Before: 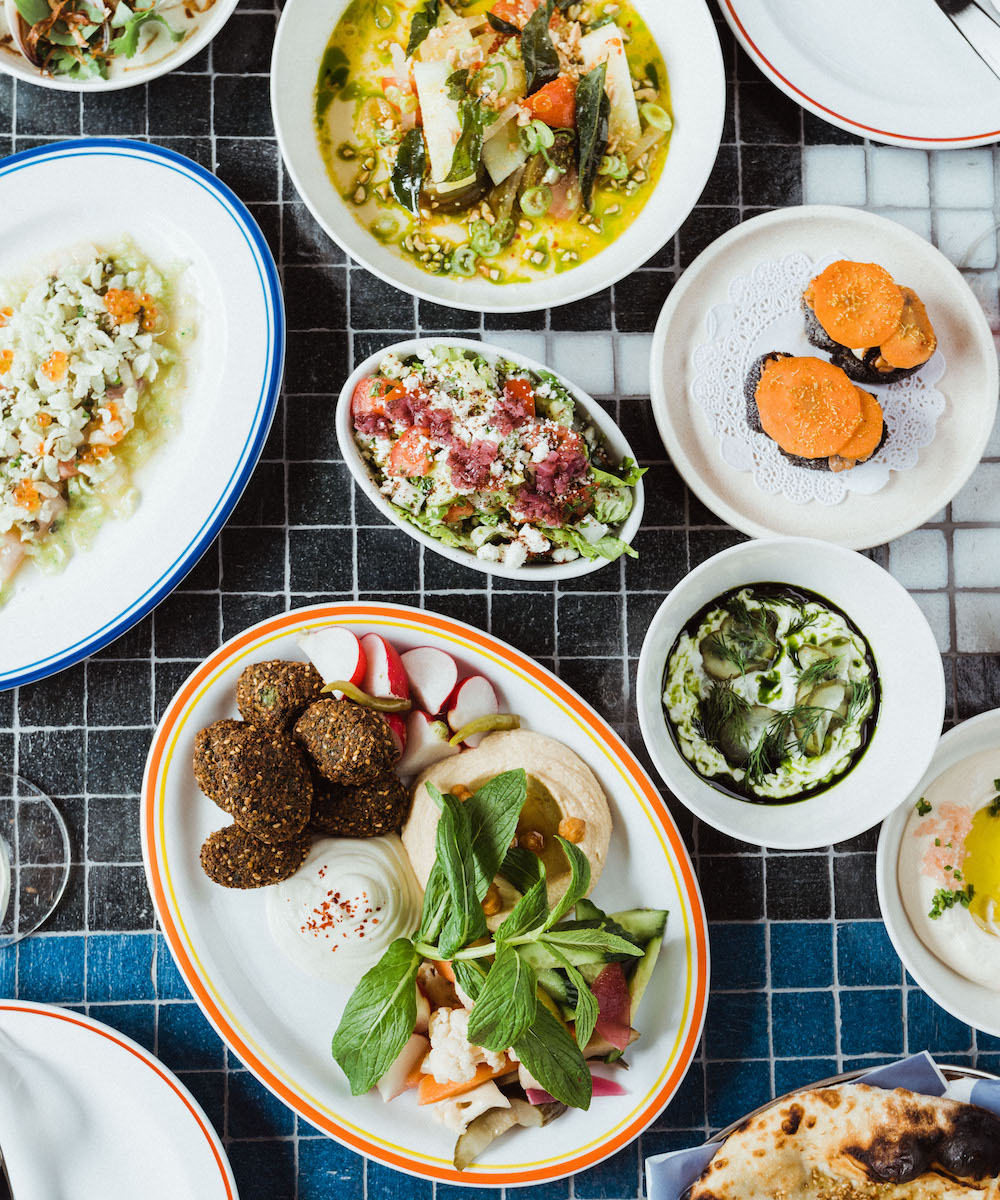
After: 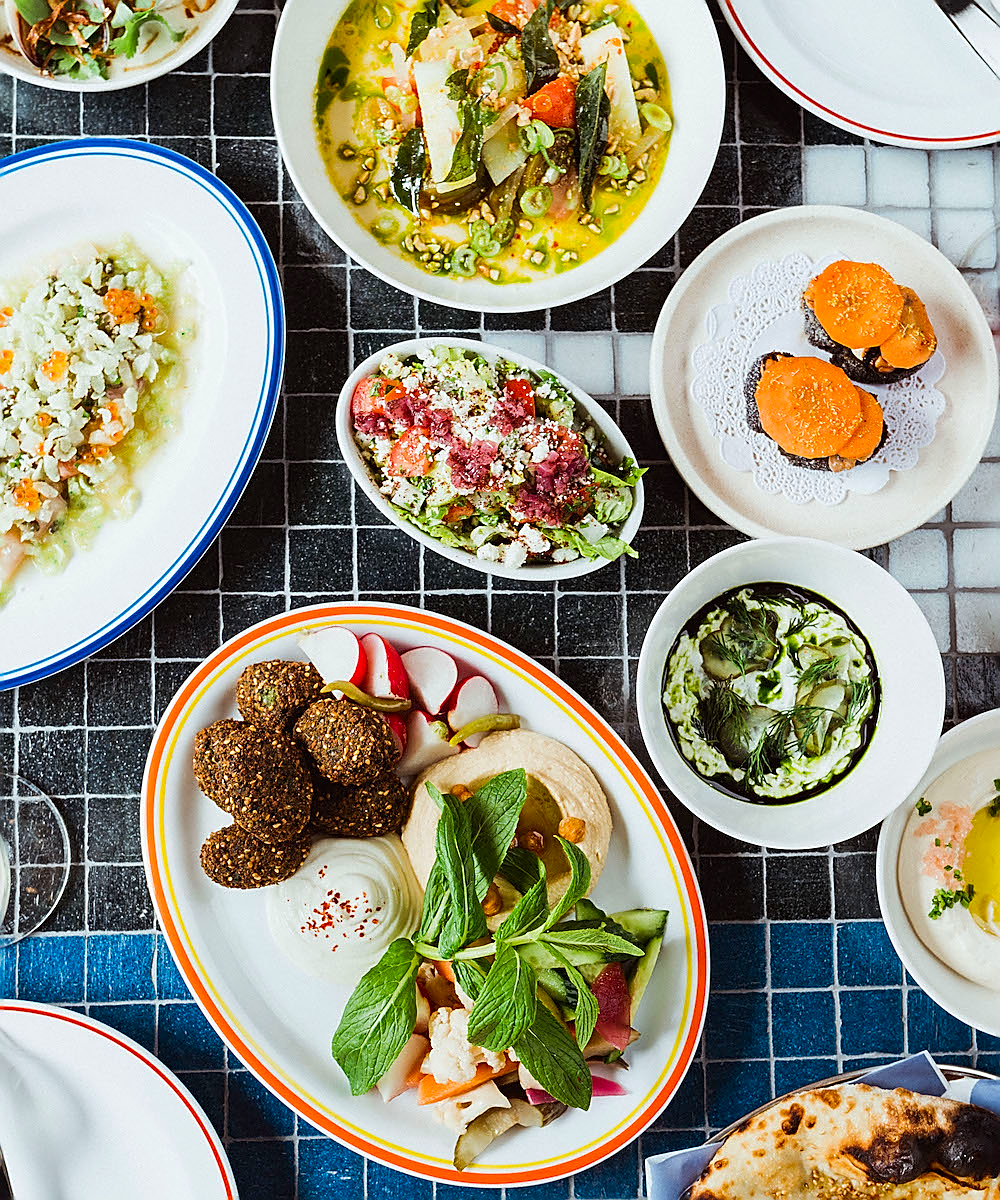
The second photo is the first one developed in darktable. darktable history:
sharpen: radius 1.4, amount 1.25, threshold 0.7
contrast brightness saturation: contrast 0.09, saturation 0.28
exposure: exposure -0.021 EV, compensate highlight preservation false
